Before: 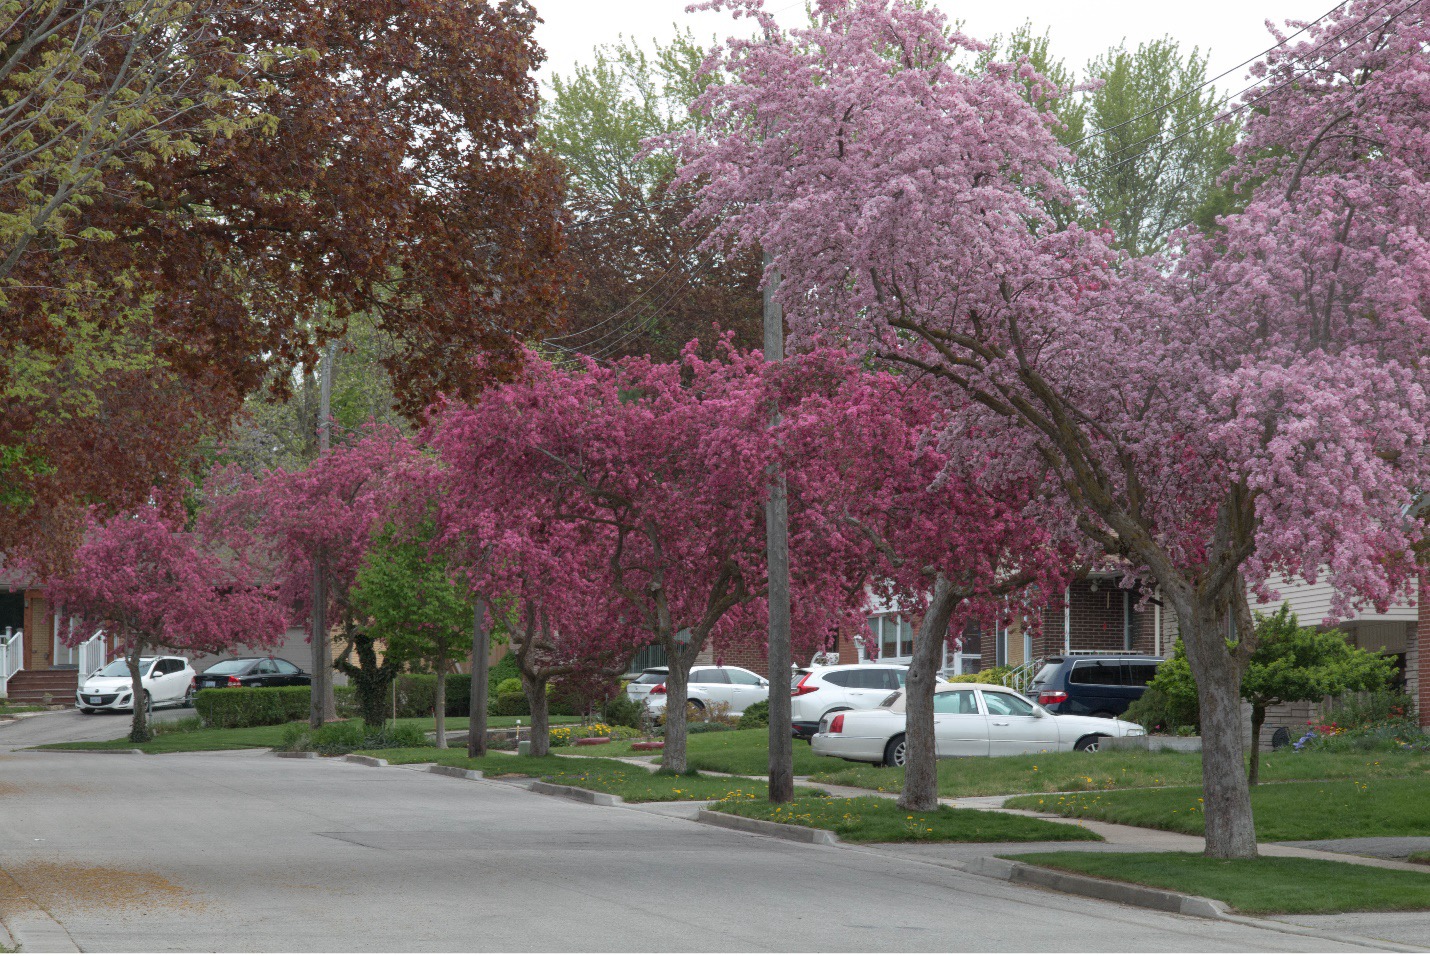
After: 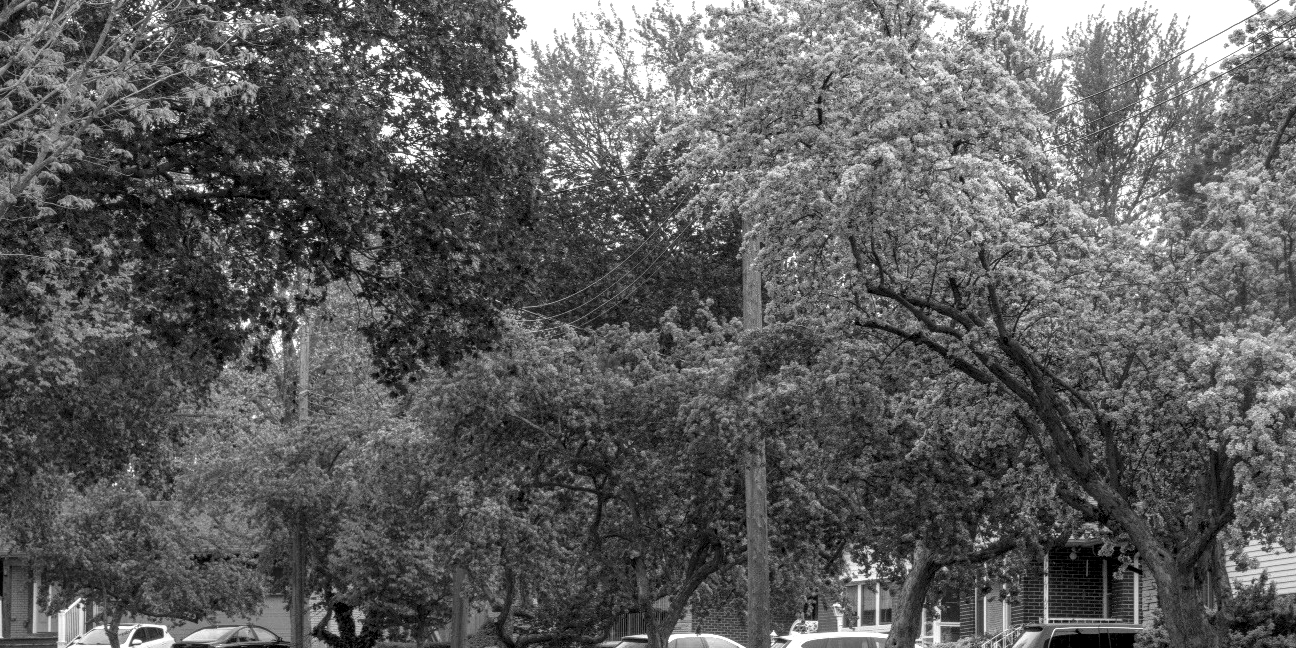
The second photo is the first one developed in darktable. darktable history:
crop: left 1.509%, top 3.452%, right 7.696%, bottom 28.452%
monochrome: a 0, b 0, size 0.5, highlights 0.57
local contrast: highlights 79%, shadows 56%, detail 175%, midtone range 0.428
